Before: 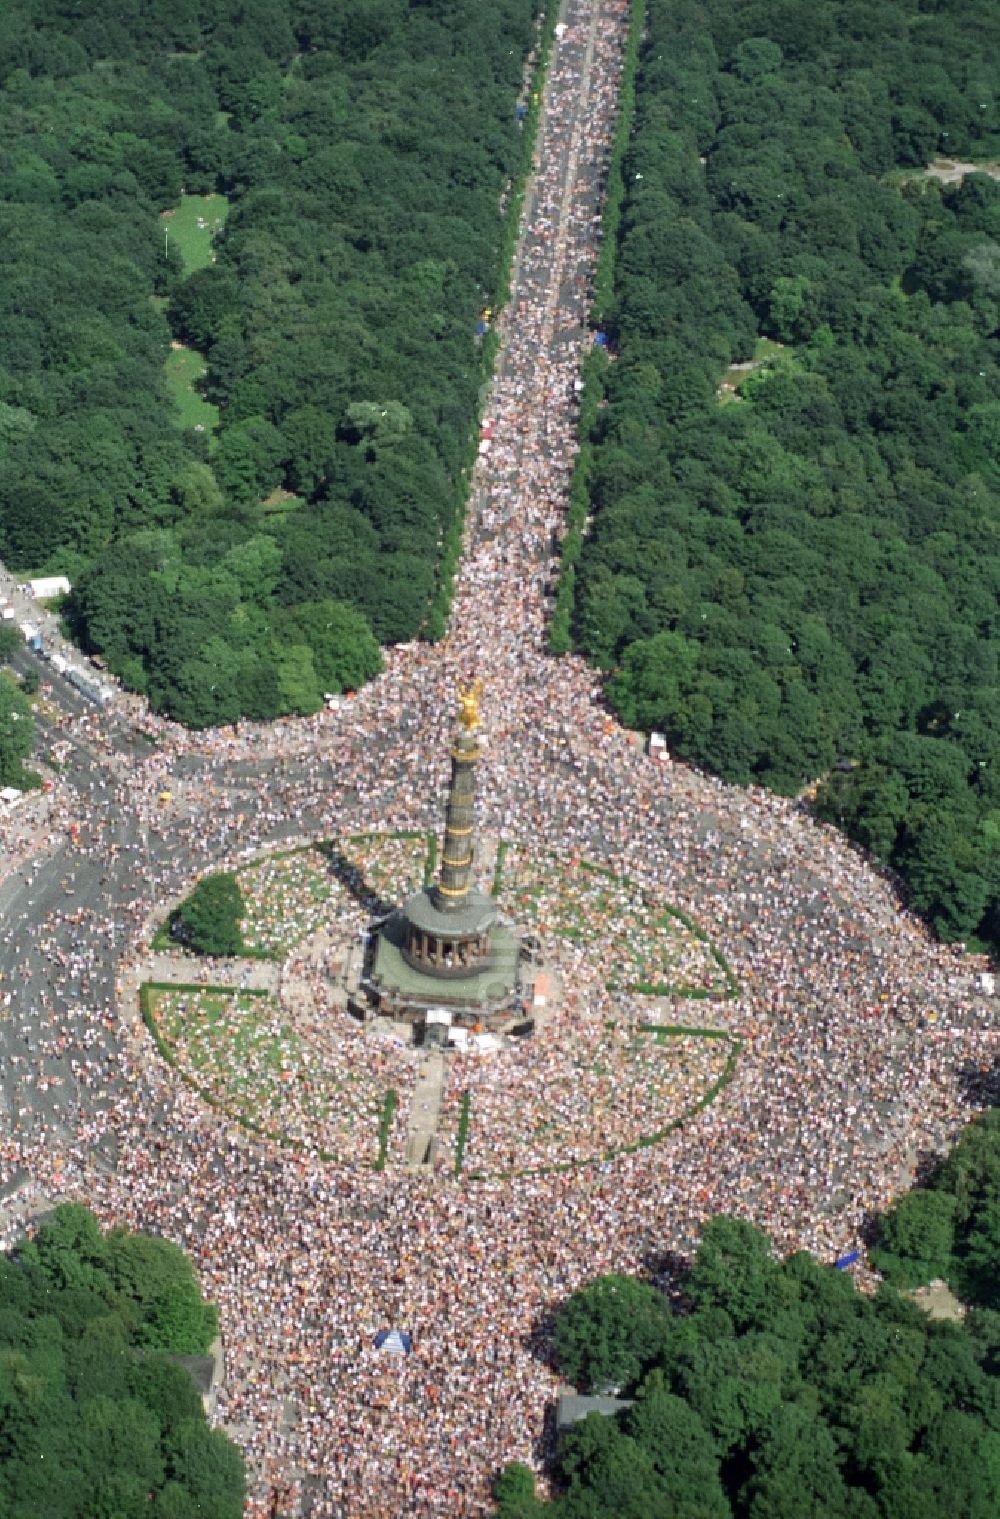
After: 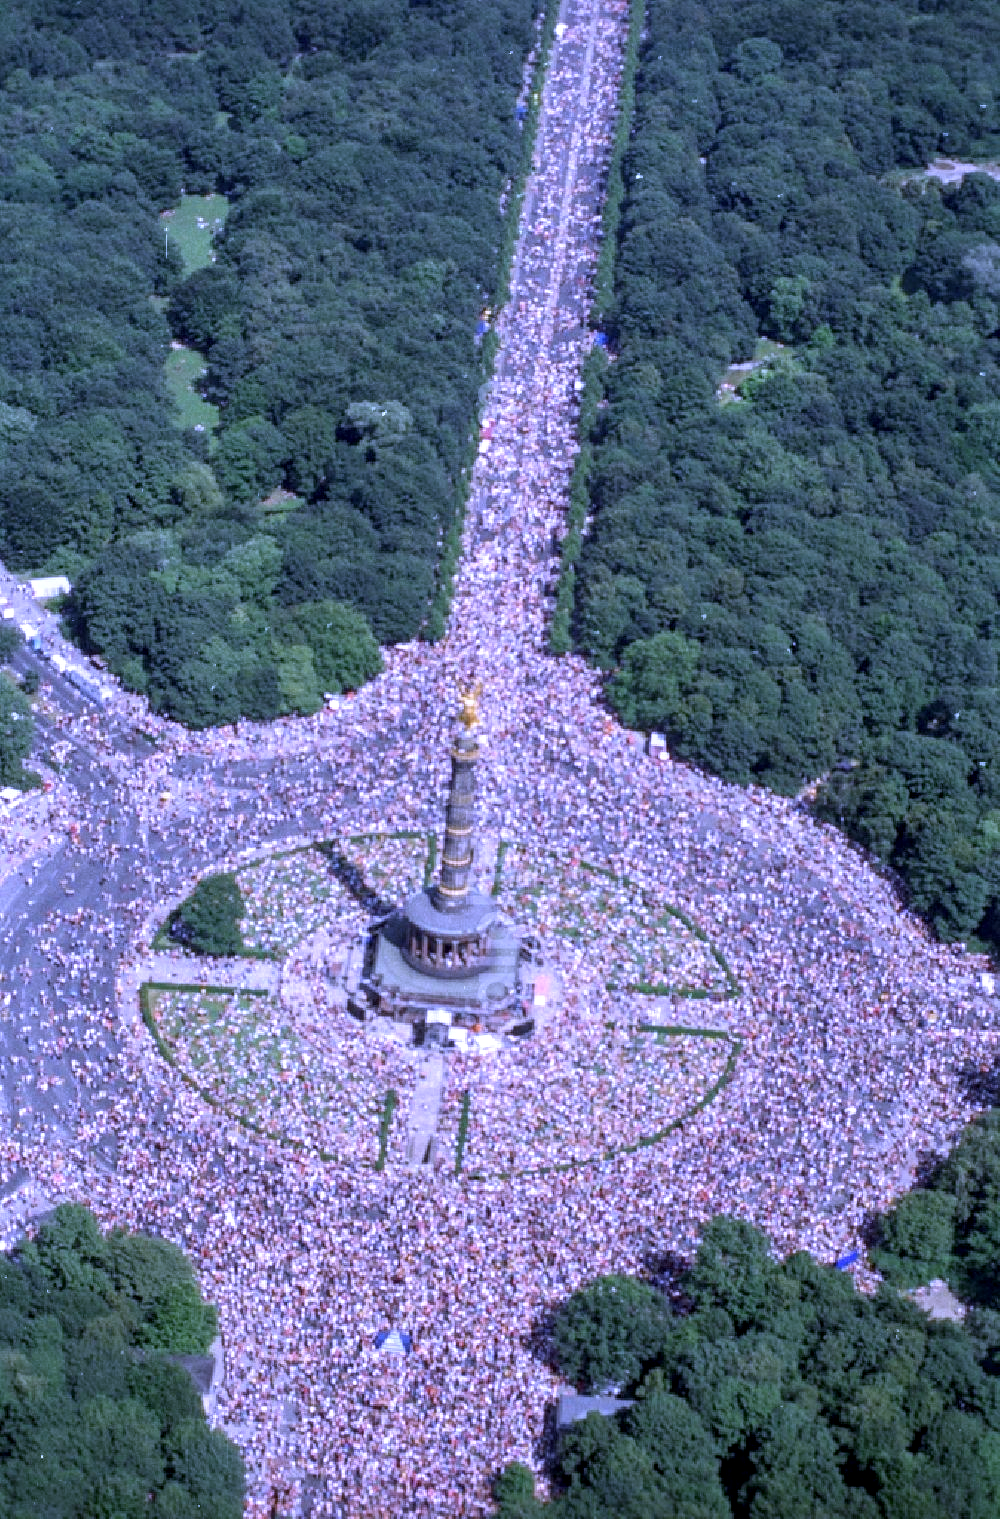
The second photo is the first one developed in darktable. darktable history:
white balance: red 0.98, blue 1.61
local contrast: on, module defaults
